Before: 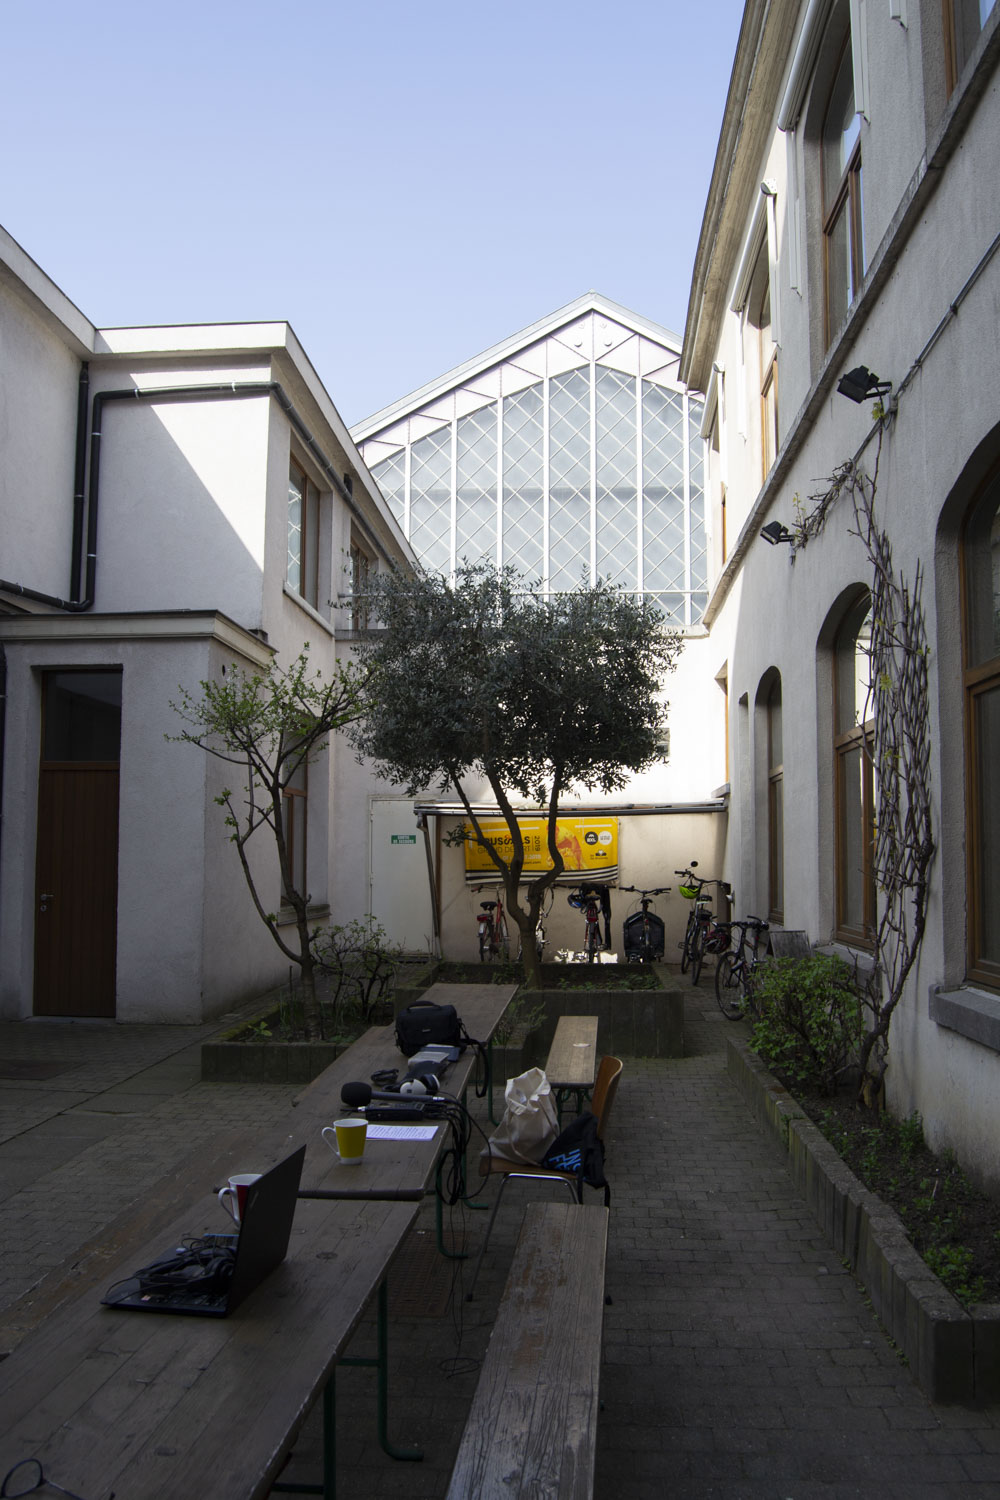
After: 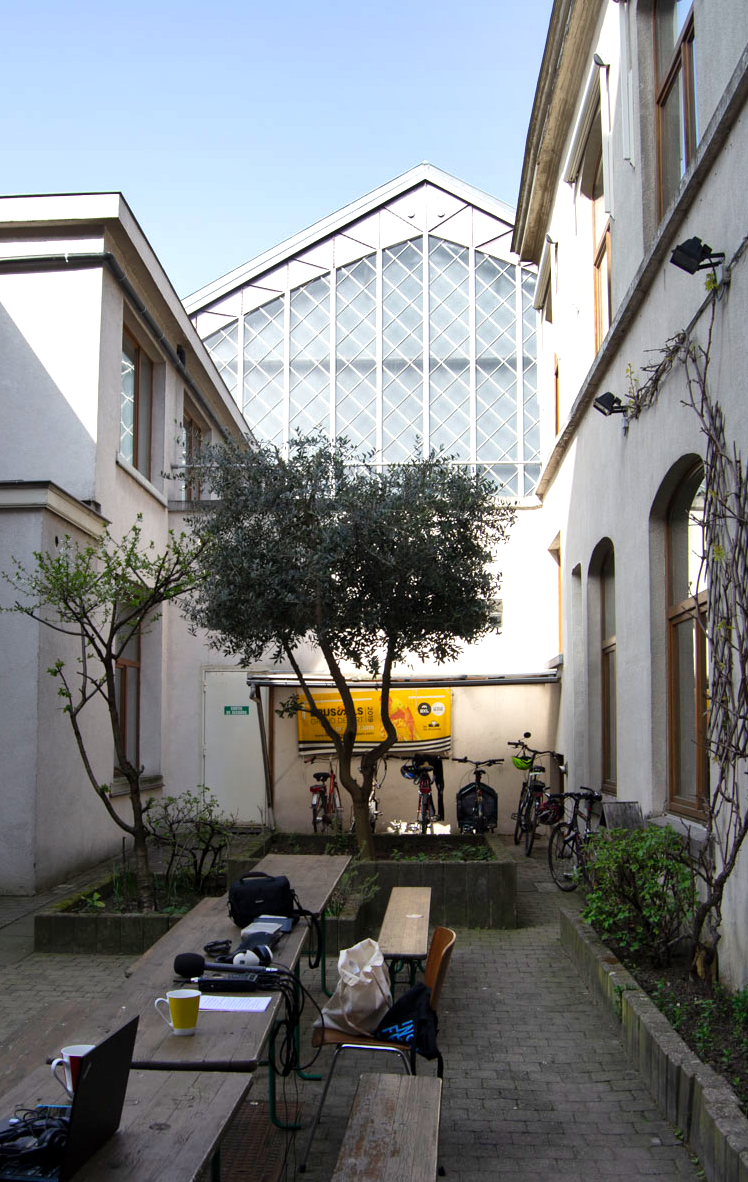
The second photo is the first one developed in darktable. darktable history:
crop: left 16.768%, top 8.653%, right 8.362%, bottom 12.485%
shadows and highlights: soften with gaussian
exposure: exposure 0.367 EV, compensate highlight preservation false
